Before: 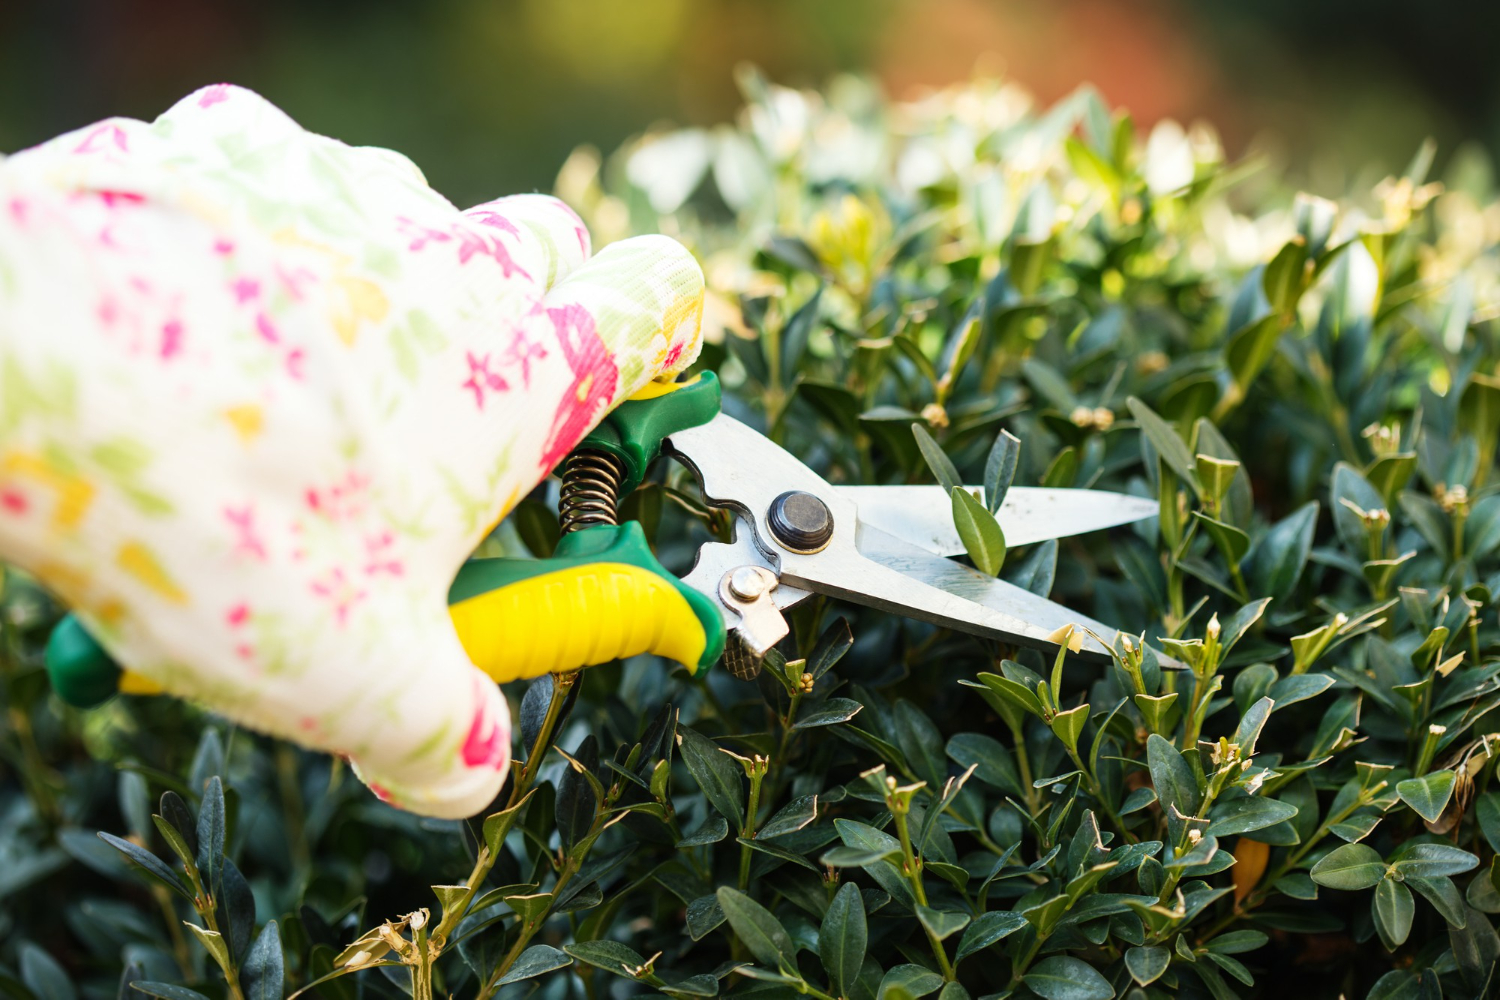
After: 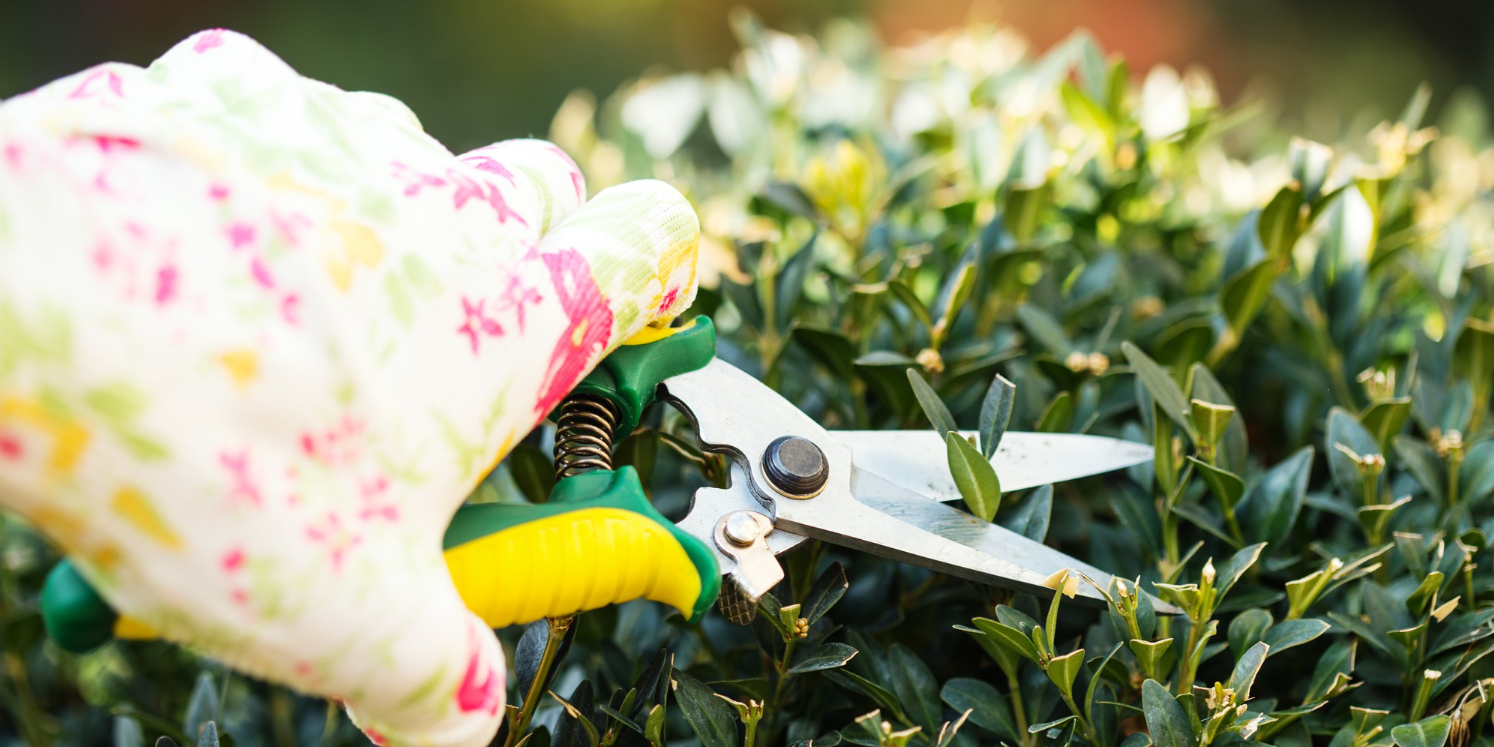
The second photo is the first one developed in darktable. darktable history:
crop: left 0.372%, top 5.505%, bottom 19.738%
